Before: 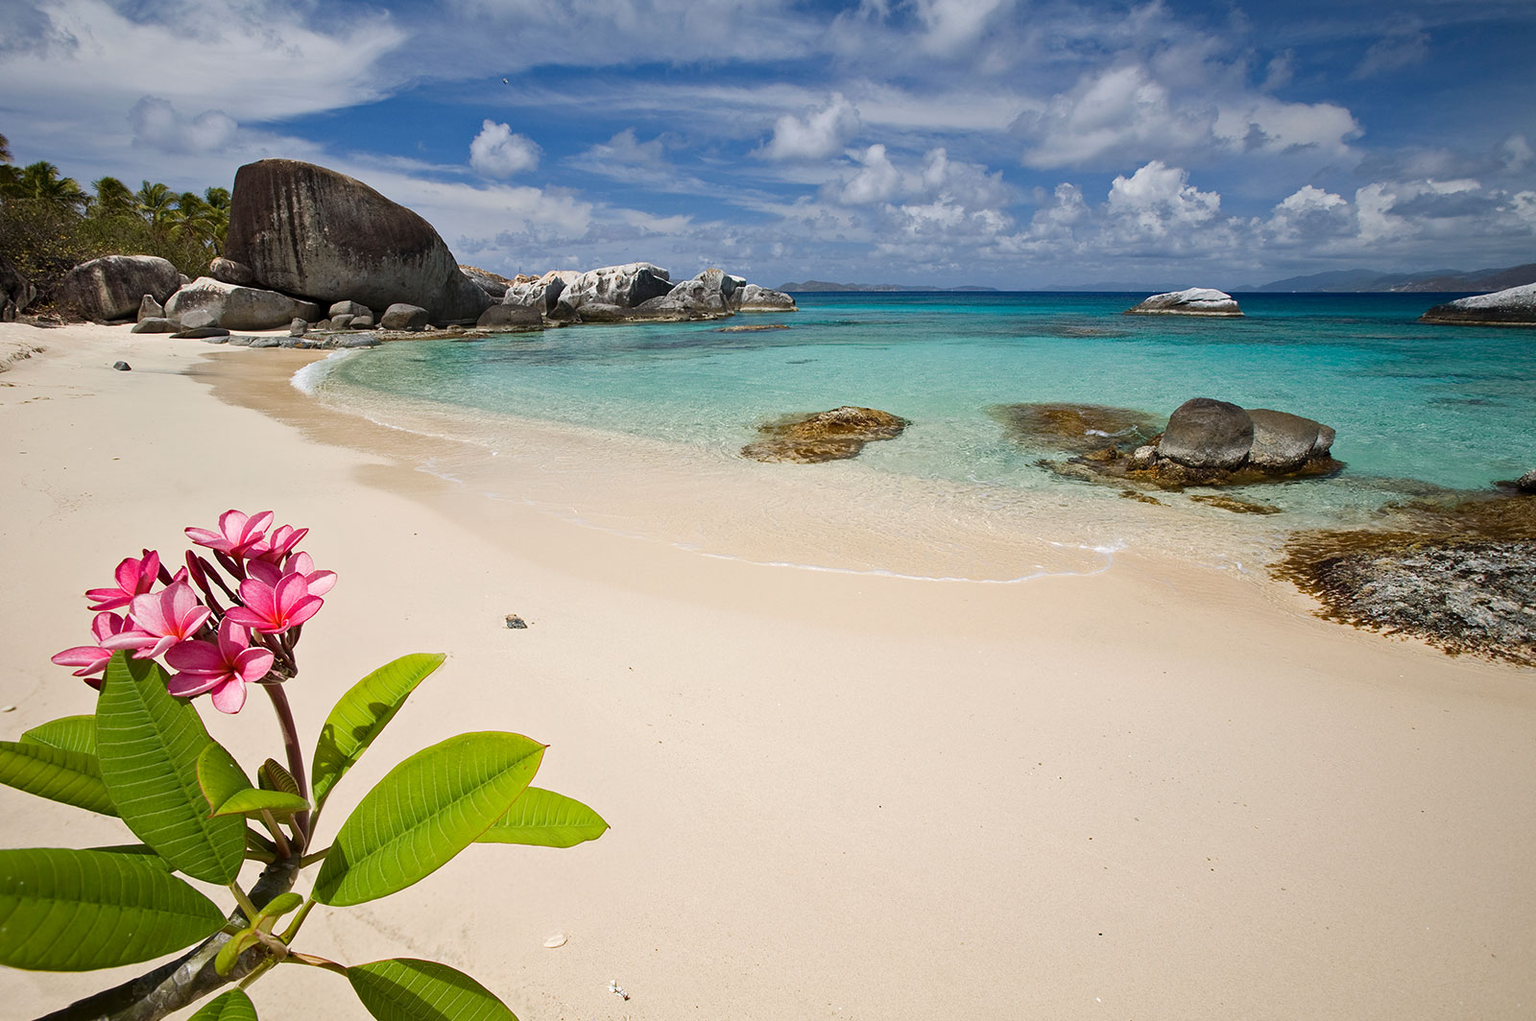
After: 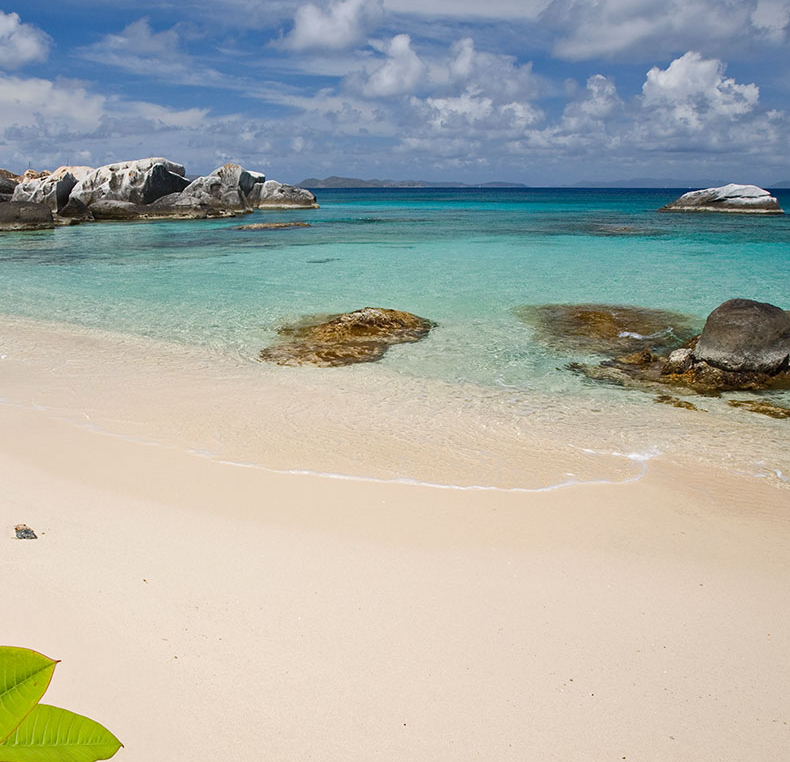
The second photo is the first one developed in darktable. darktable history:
crop: left 32.043%, top 10.935%, right 18.547%, bottom 17.351%
